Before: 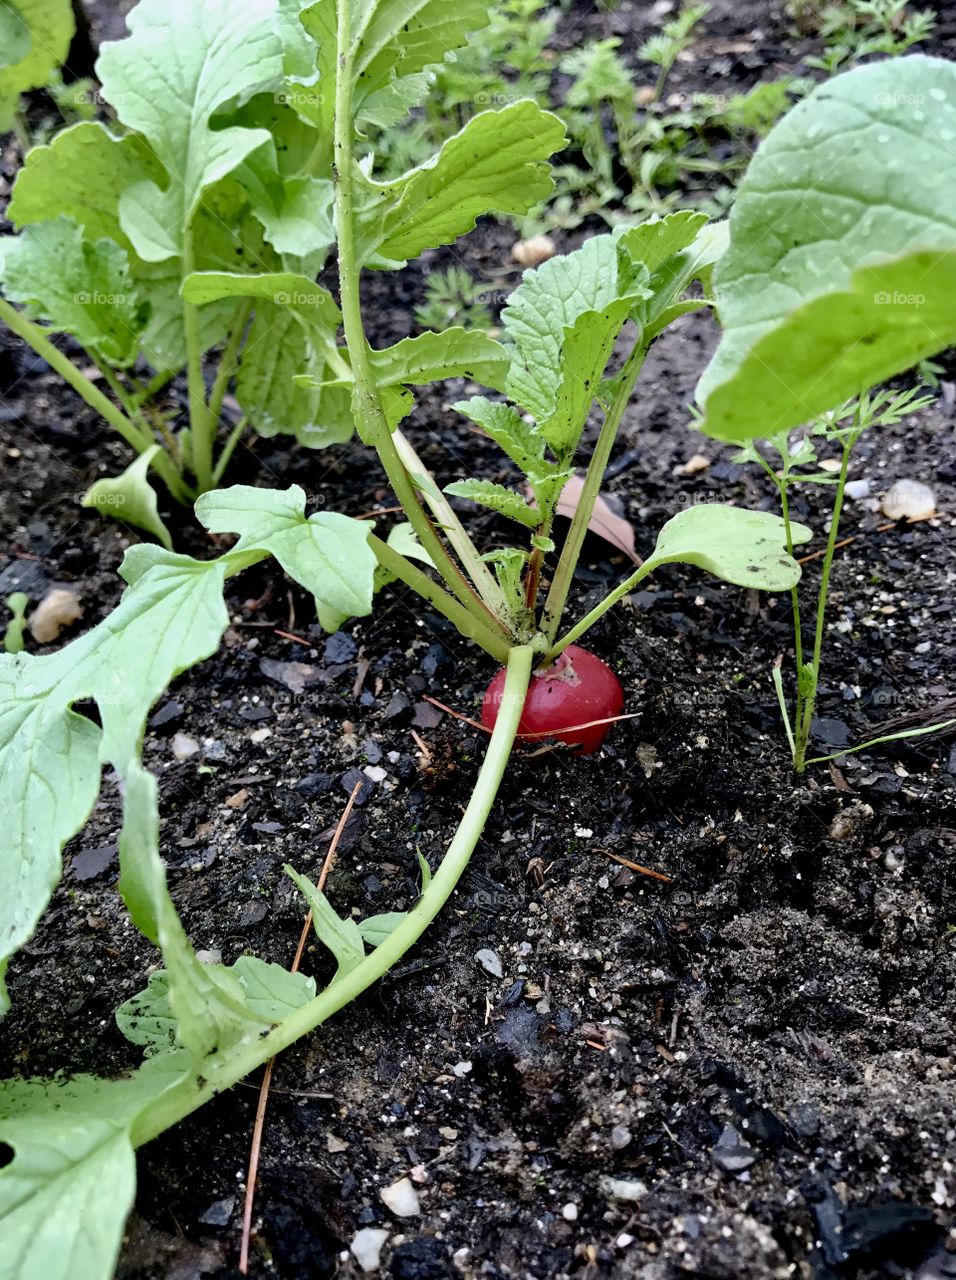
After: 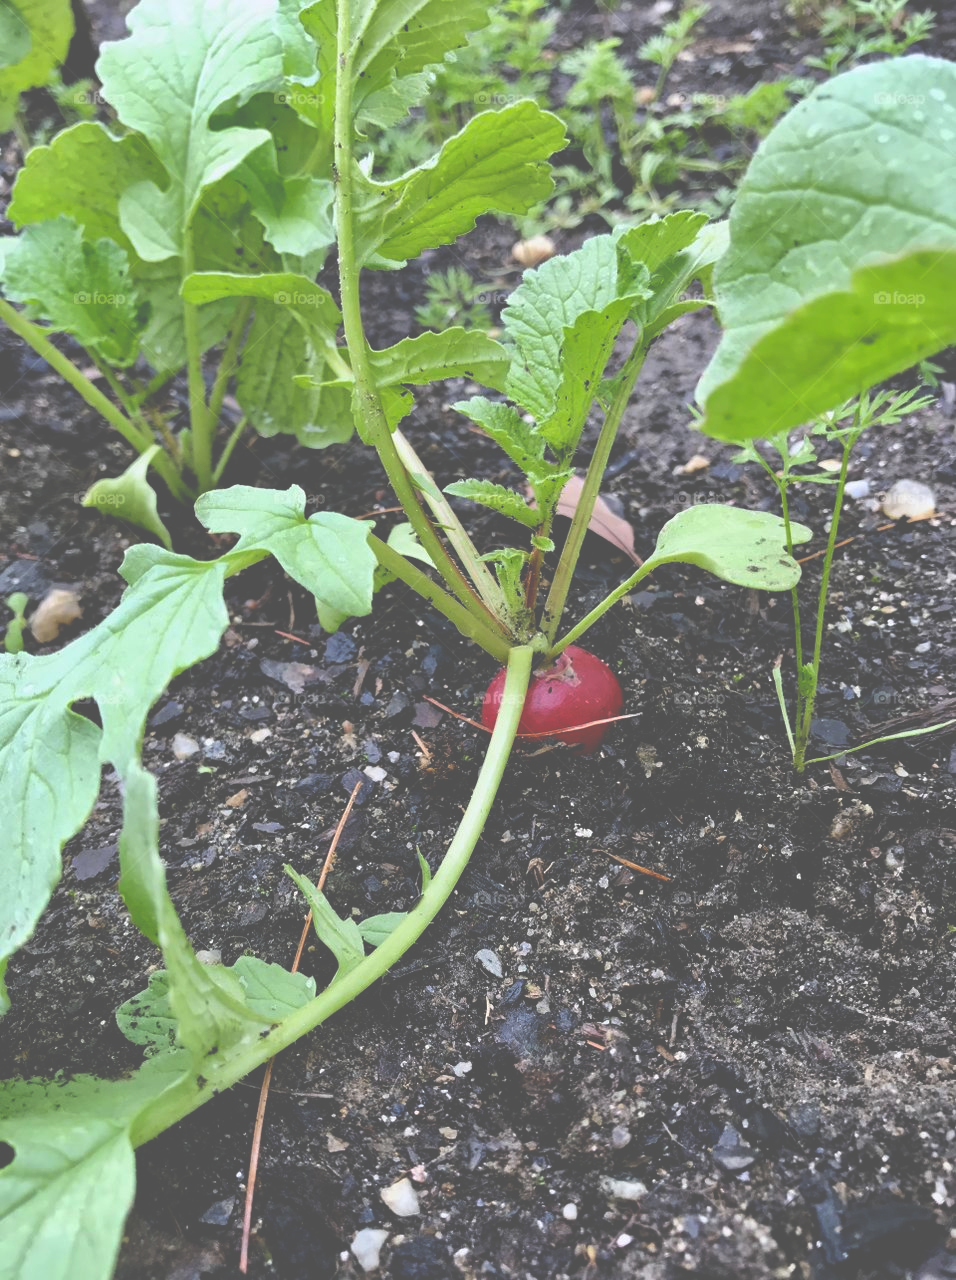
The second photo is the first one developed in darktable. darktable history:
exposure: black level correction -0.087, compensate exposure bias true, compensate highlight preservation false
color balance rgb: power › hue 74.54°, linear chroma grading › global chroma 0.762%, perceptual saturation grading › global saturation 30.161%, global vibrance 3.286%
